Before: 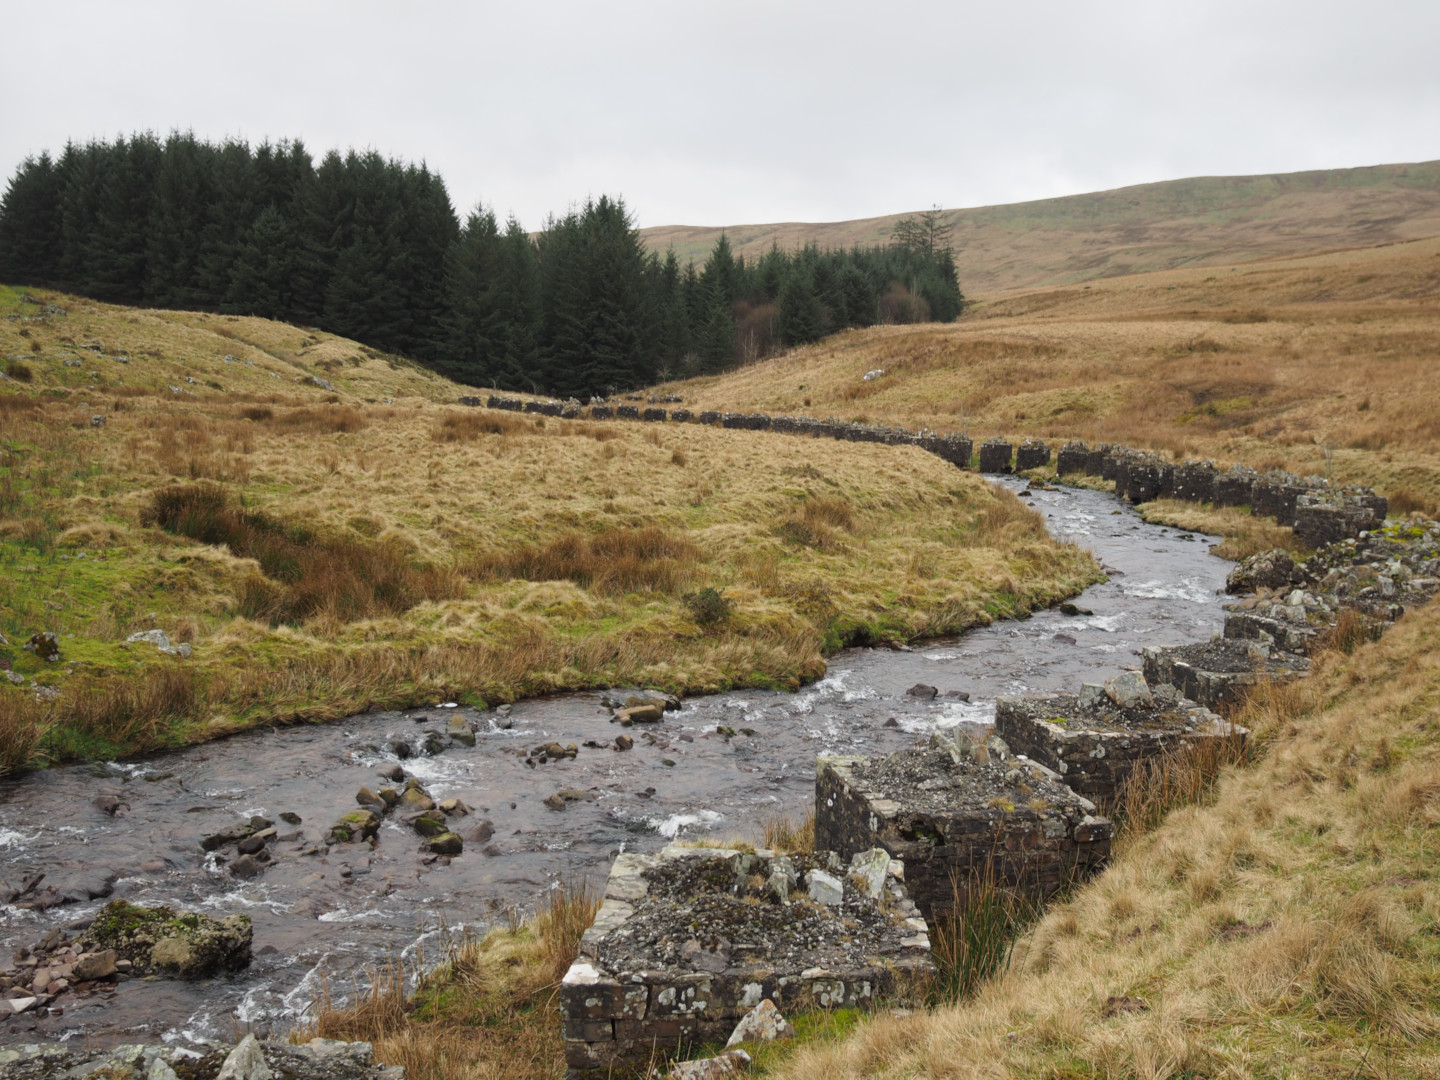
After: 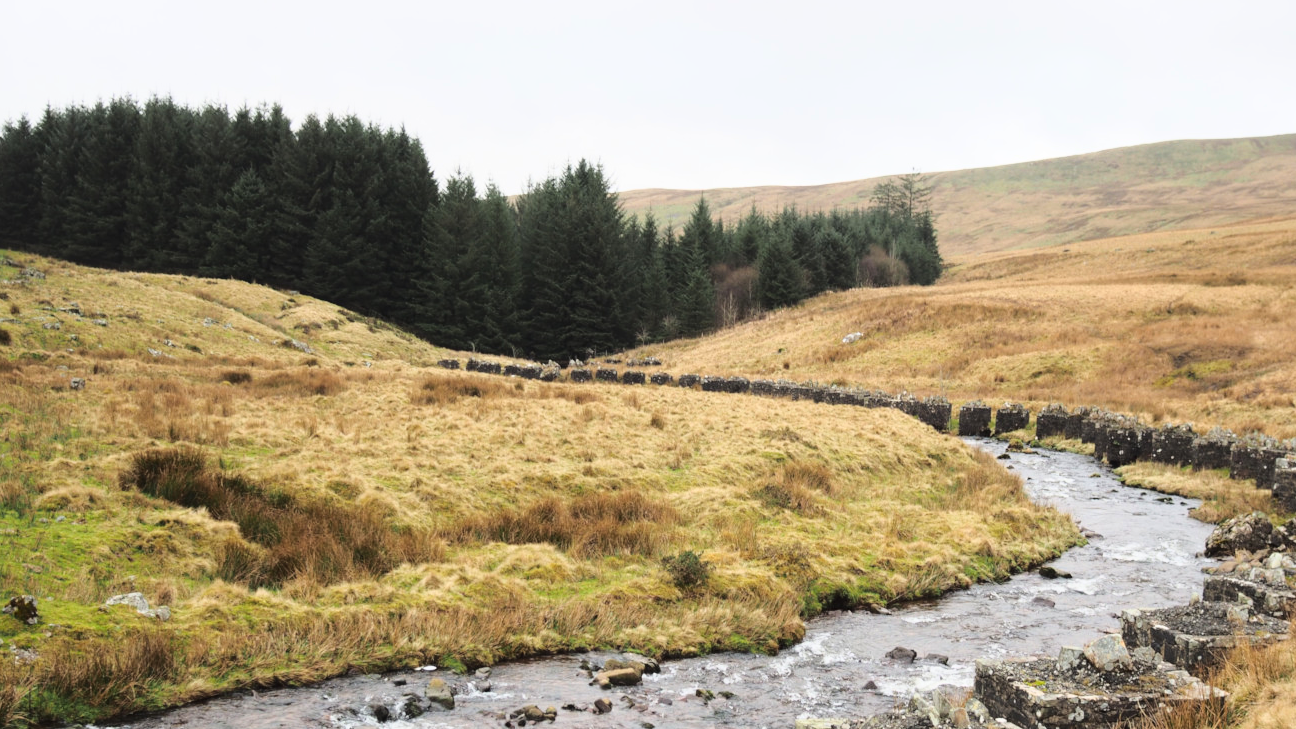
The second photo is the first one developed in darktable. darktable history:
base curve: curves: ch0 [(0, 0) (0.028, 0.03) (0.121, 0.232) (0.46, 0.748) (0.859, 0.968) (1, 1)]
crop: left 1.509%, top 3.452%, right 7.696%, bottom 28.452%
